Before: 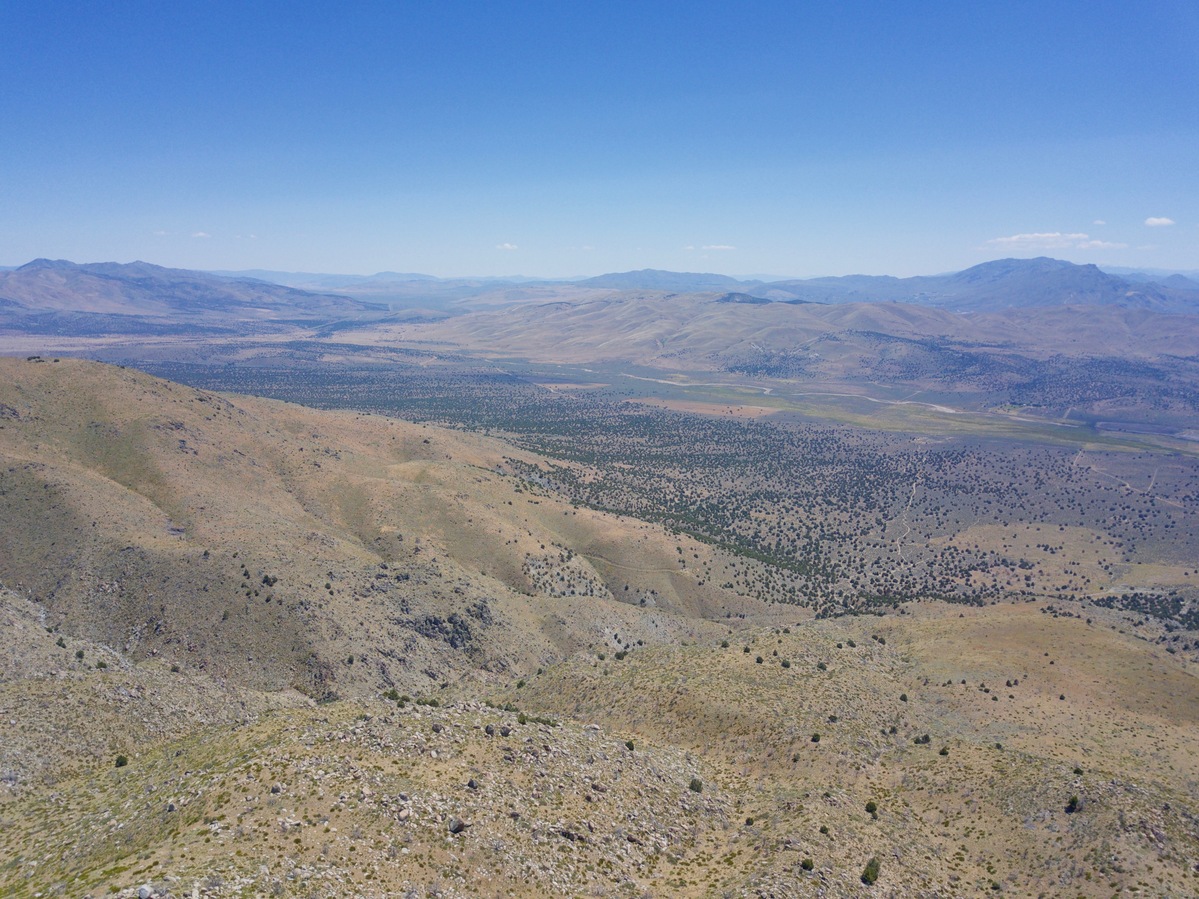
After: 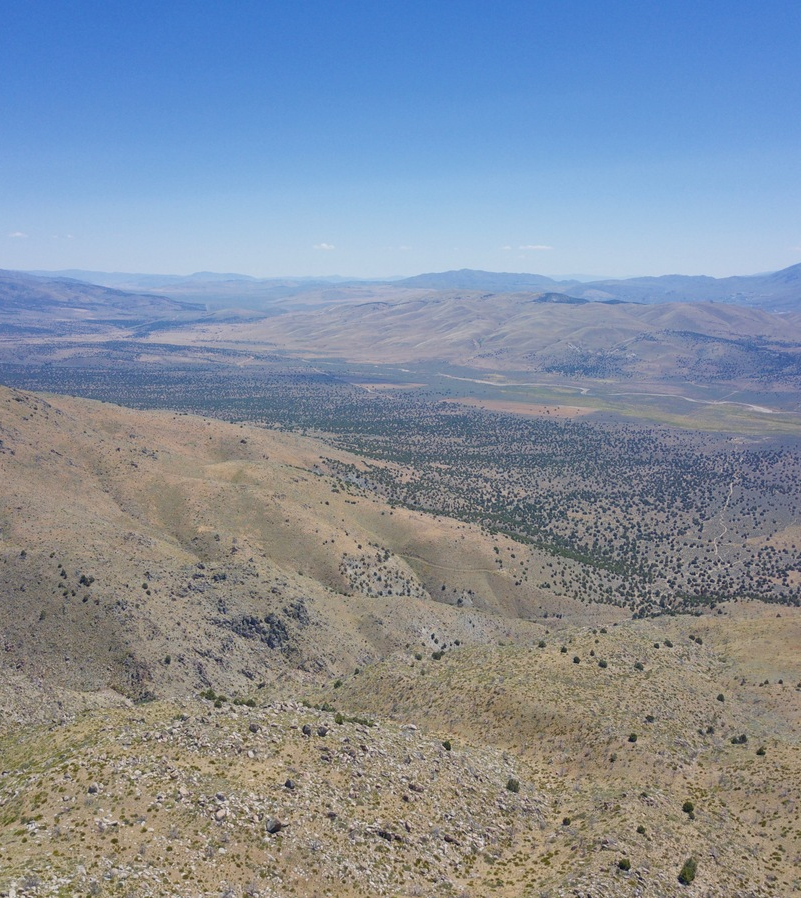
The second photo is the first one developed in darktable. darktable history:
crop and rotate: left 15.263%, right 17.918%
